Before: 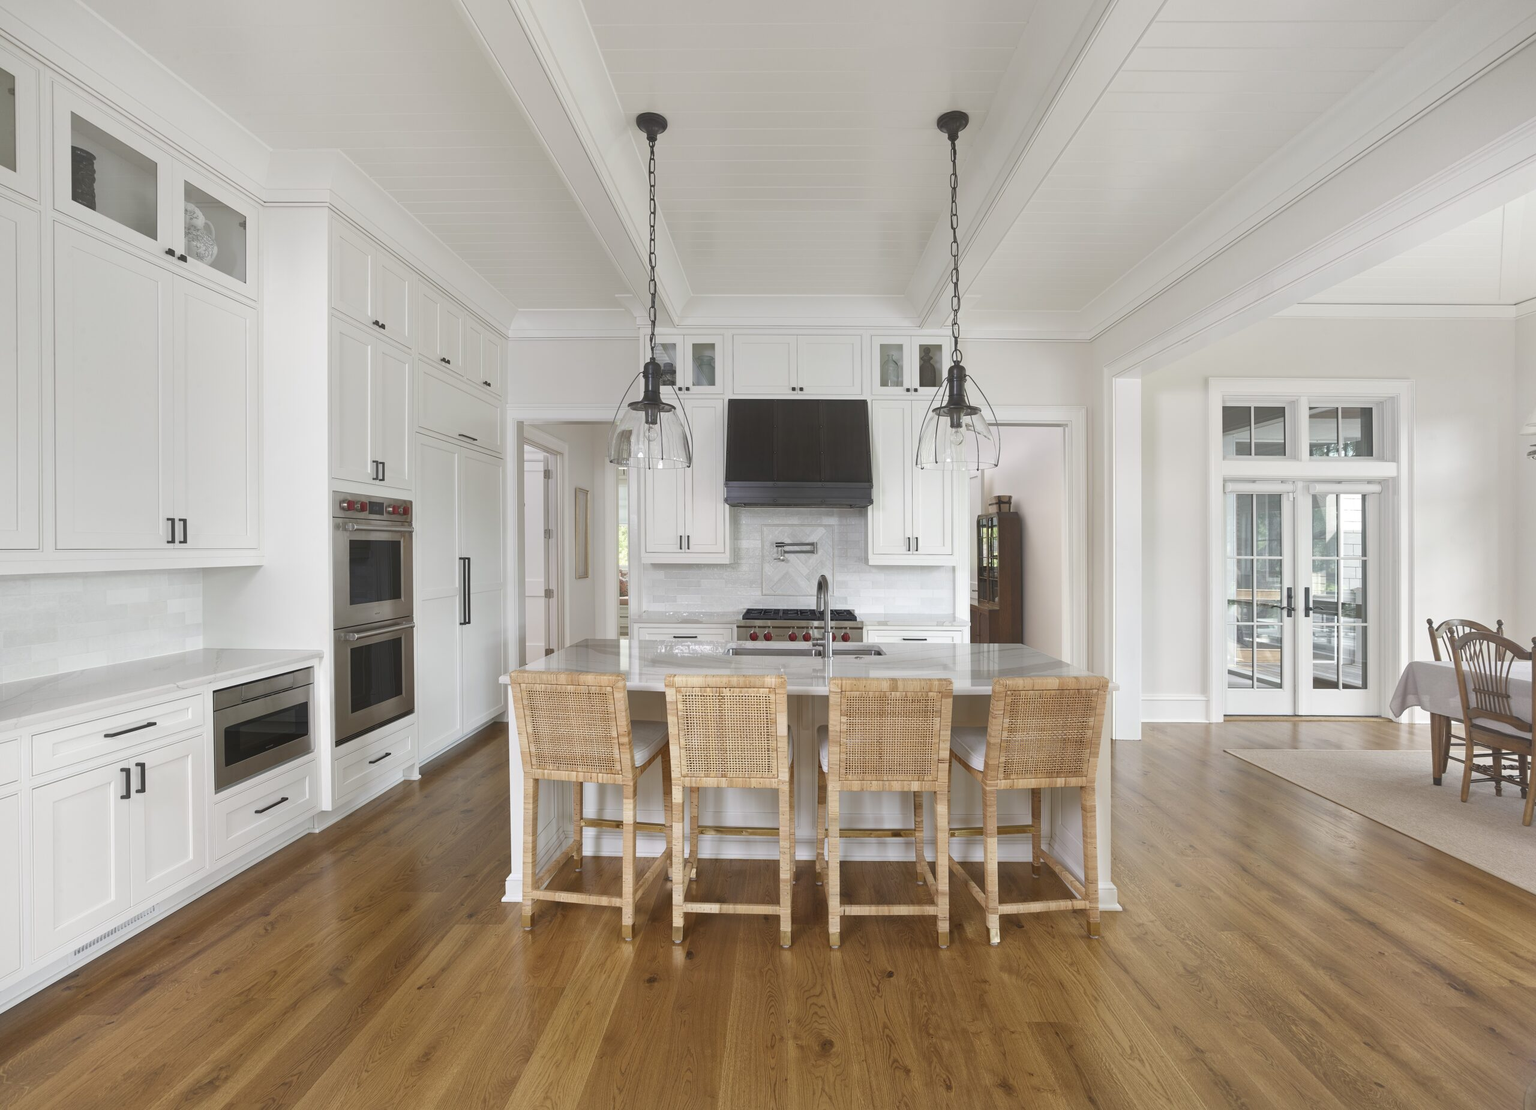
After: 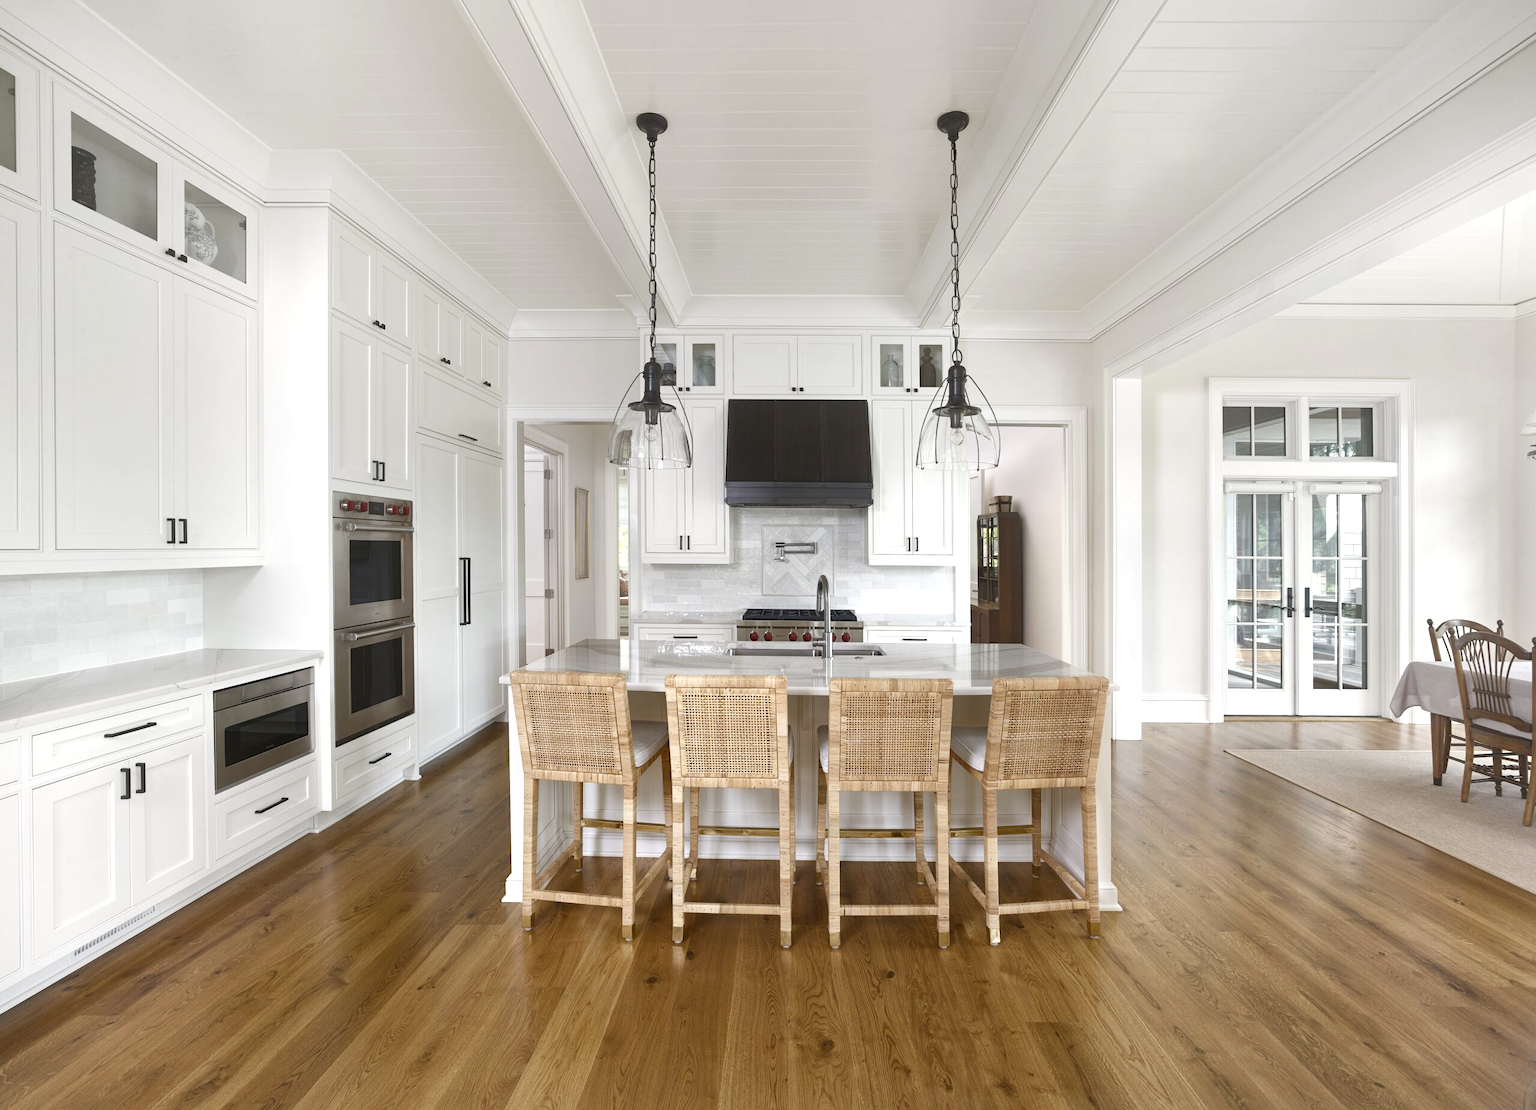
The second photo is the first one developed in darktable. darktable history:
color balance rgb: shadows lift › luminance -20%, power › hue 72.24°, highlights gain › luminance 15%, global offset › hue 171.6°, perceptual saturation grading › highlights -30%, perceptual saturation grading › shadows 20%, global vibrance 30%, contrast 10%
